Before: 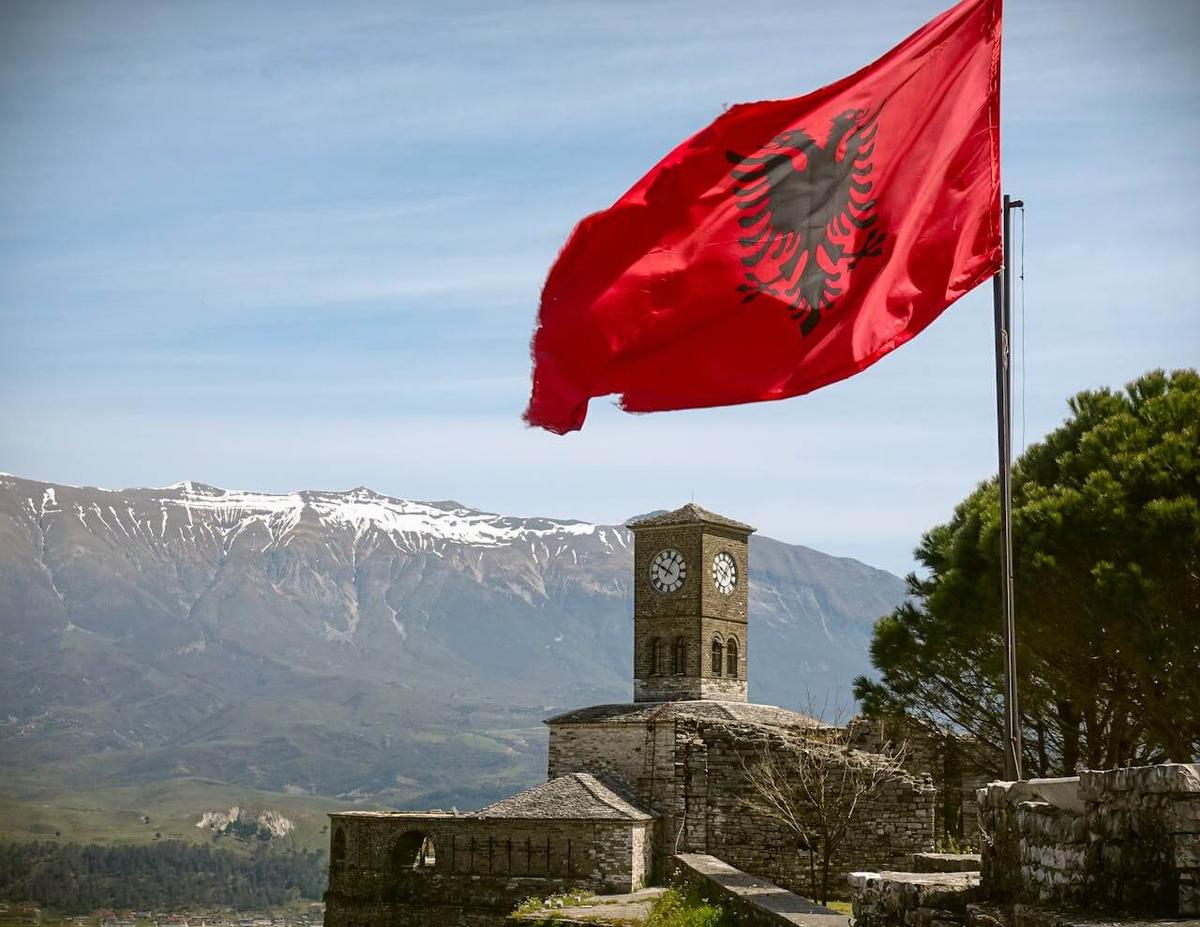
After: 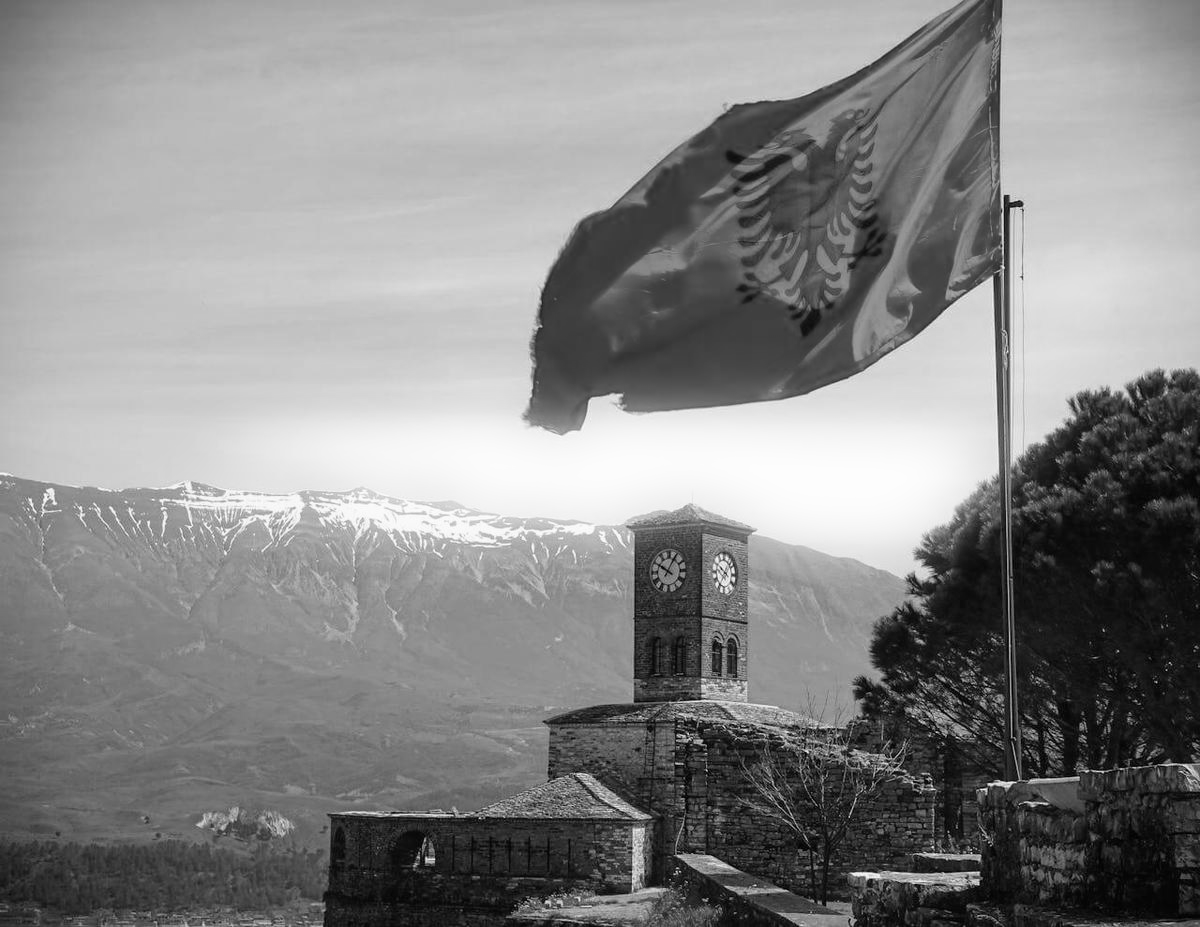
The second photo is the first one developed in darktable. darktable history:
bloom: size 5%, threshold 95%, strength 15%
color calibration: output gray [0.21, 0.42, 0.37, 0], gray › normalize channels true, illuminant same as pipeline (D50), adaptation XYZ, x 0.346, y 0.359, gamut compression 0
